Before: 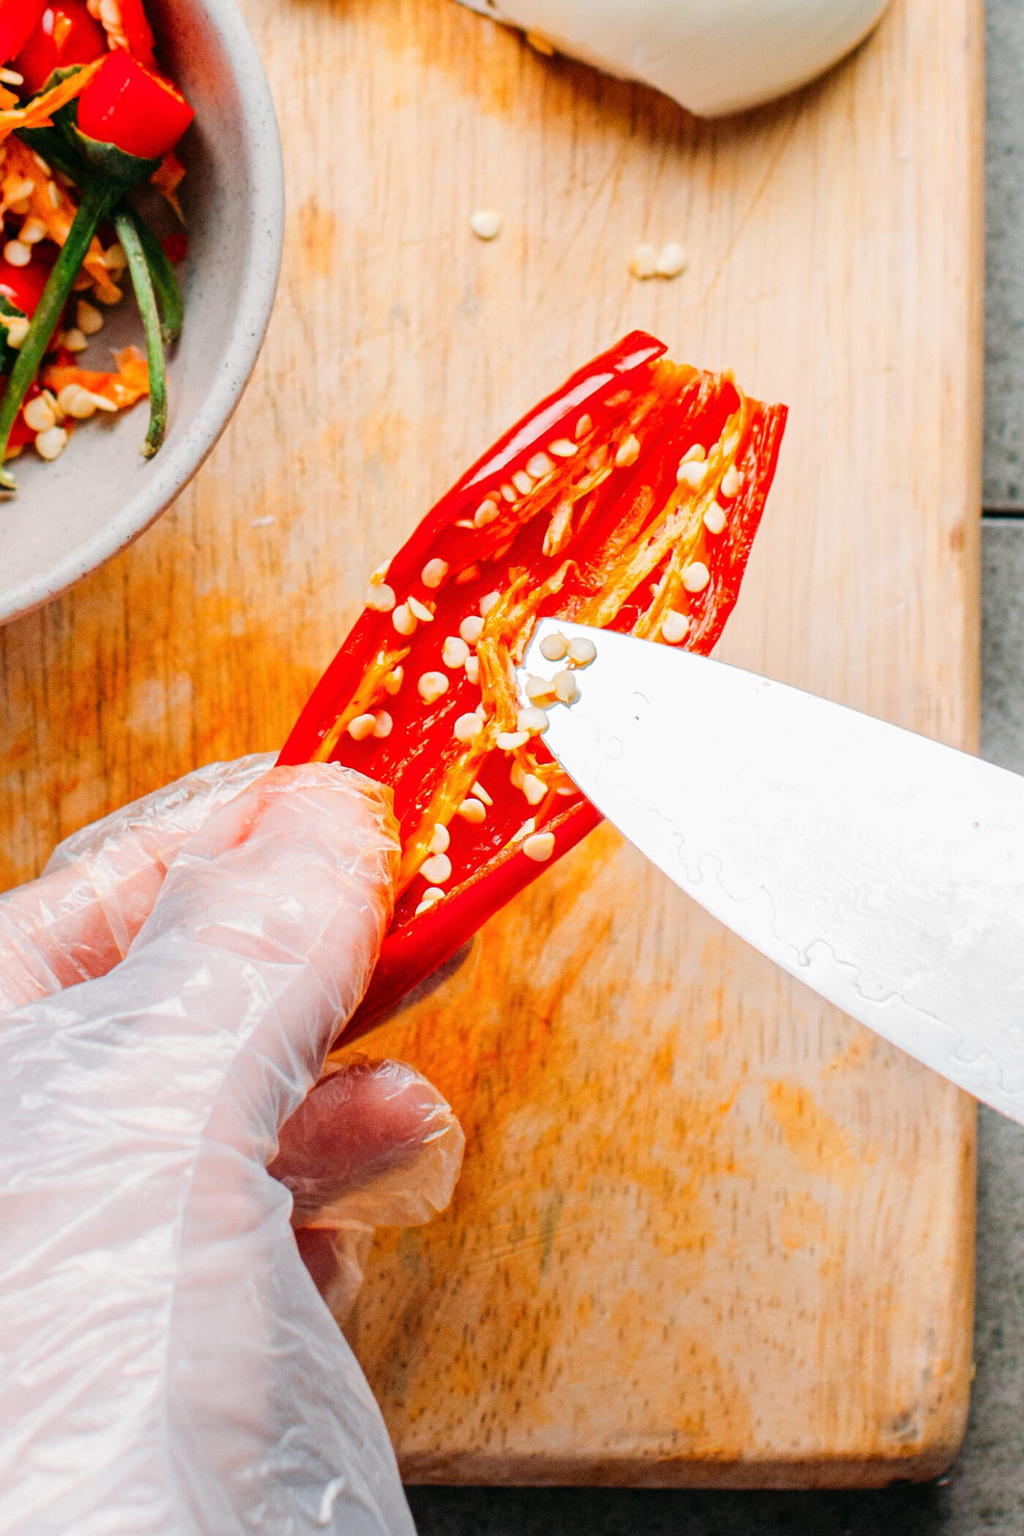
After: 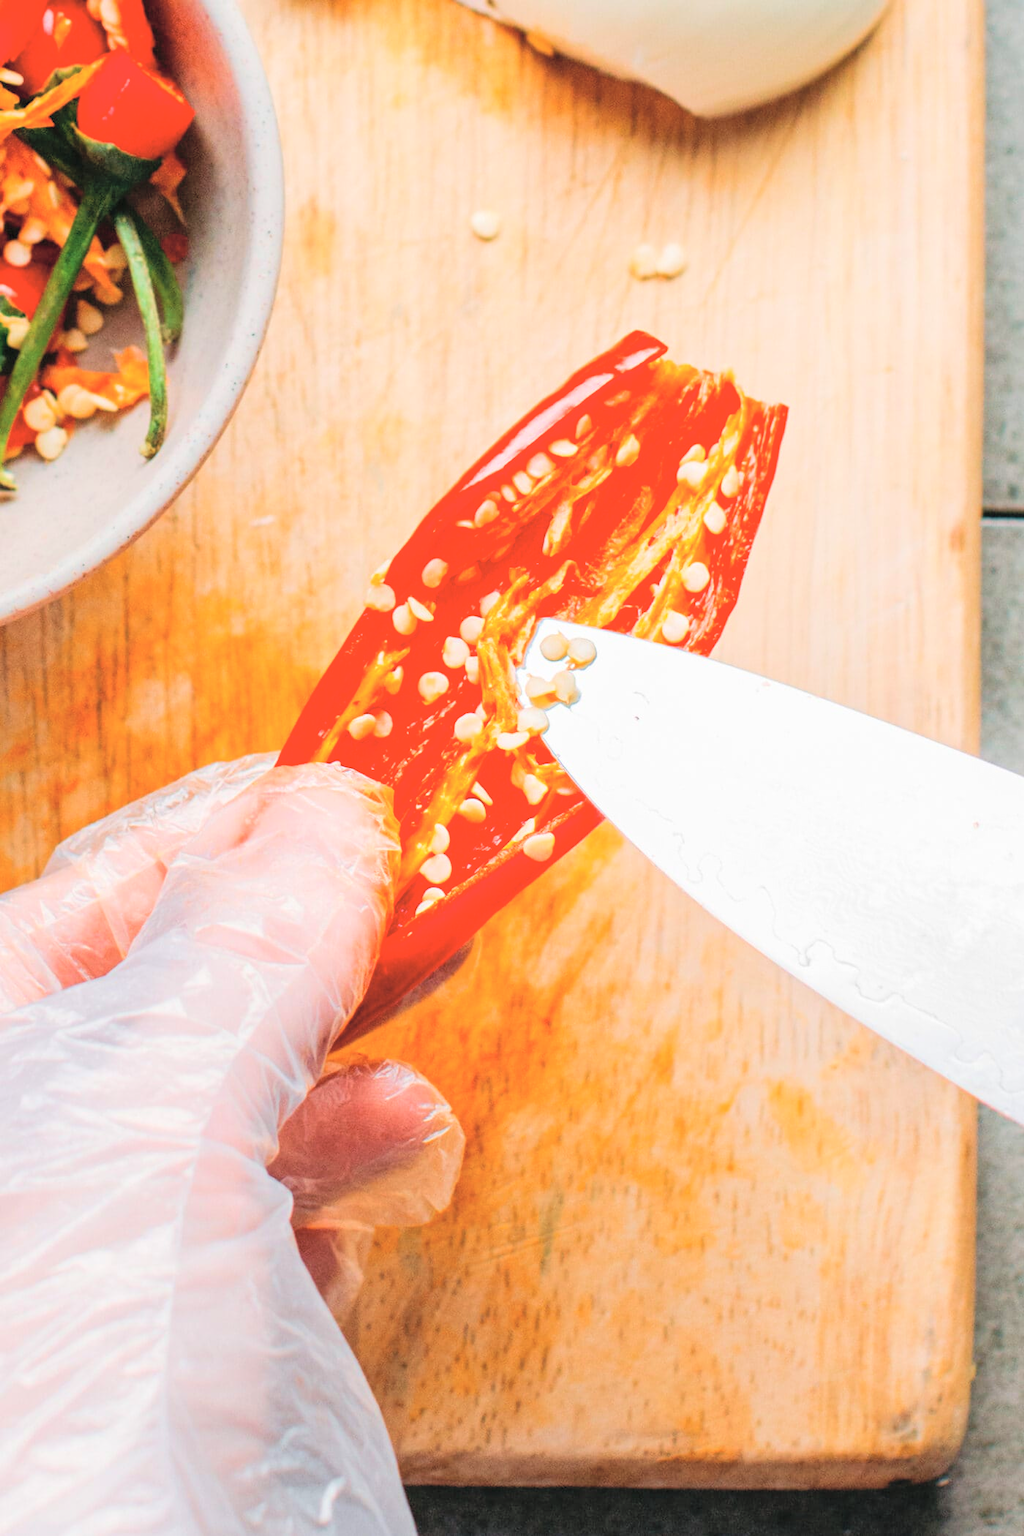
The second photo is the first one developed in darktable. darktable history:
velvia: on, module defaults
contrast brightness saturation: brightness 0.28
